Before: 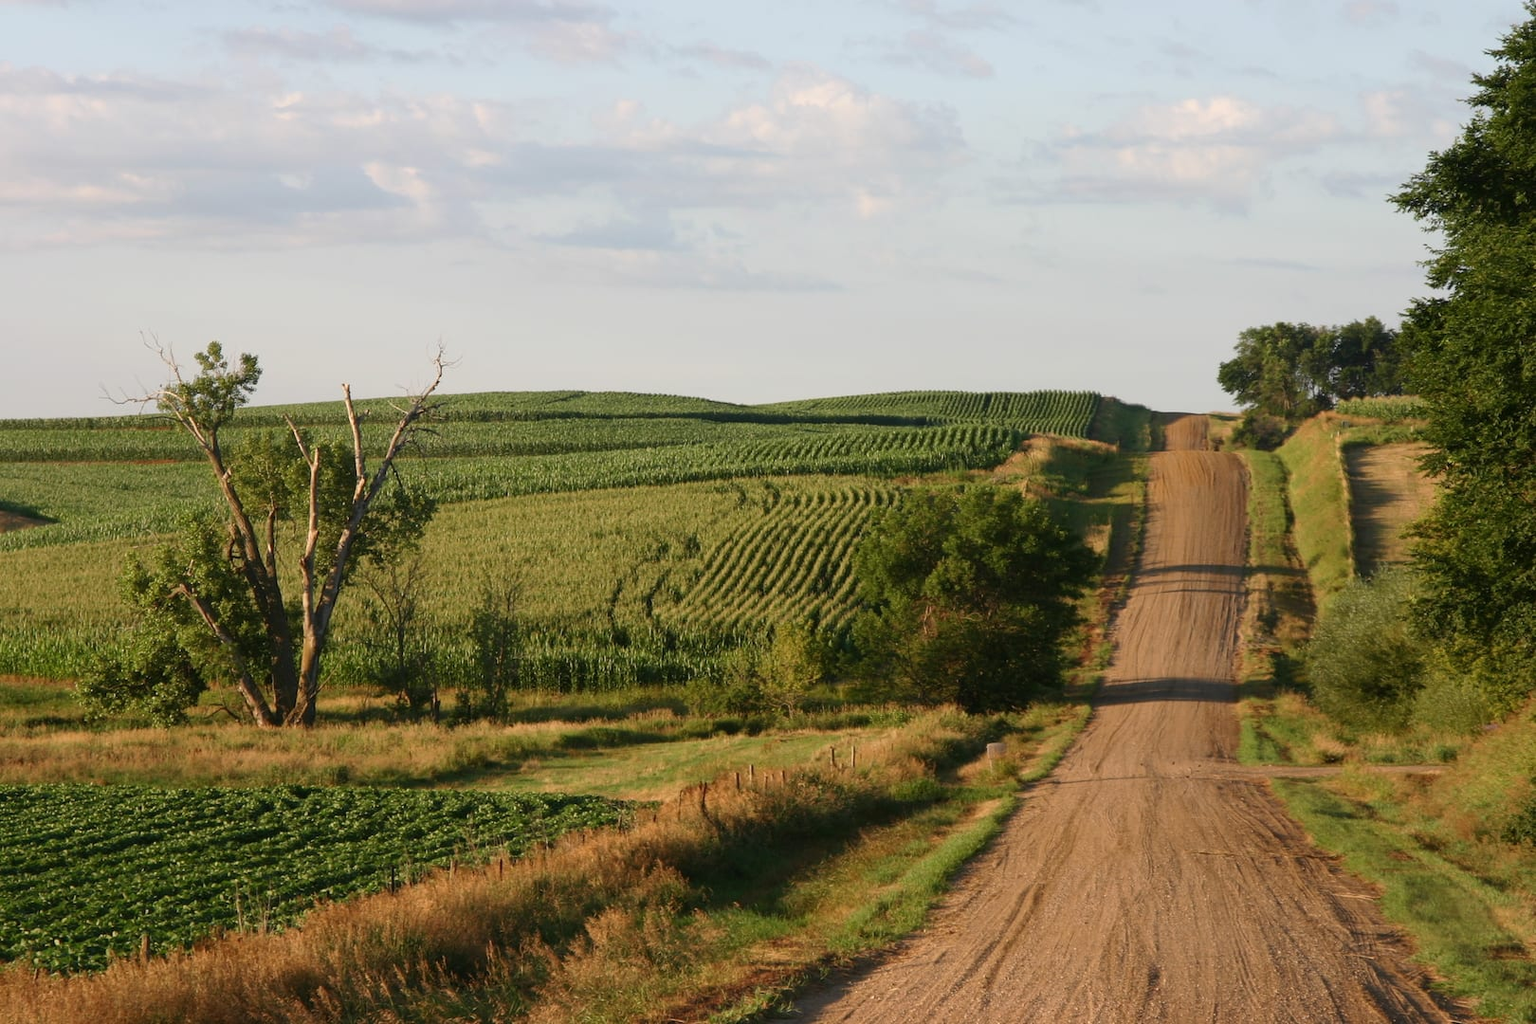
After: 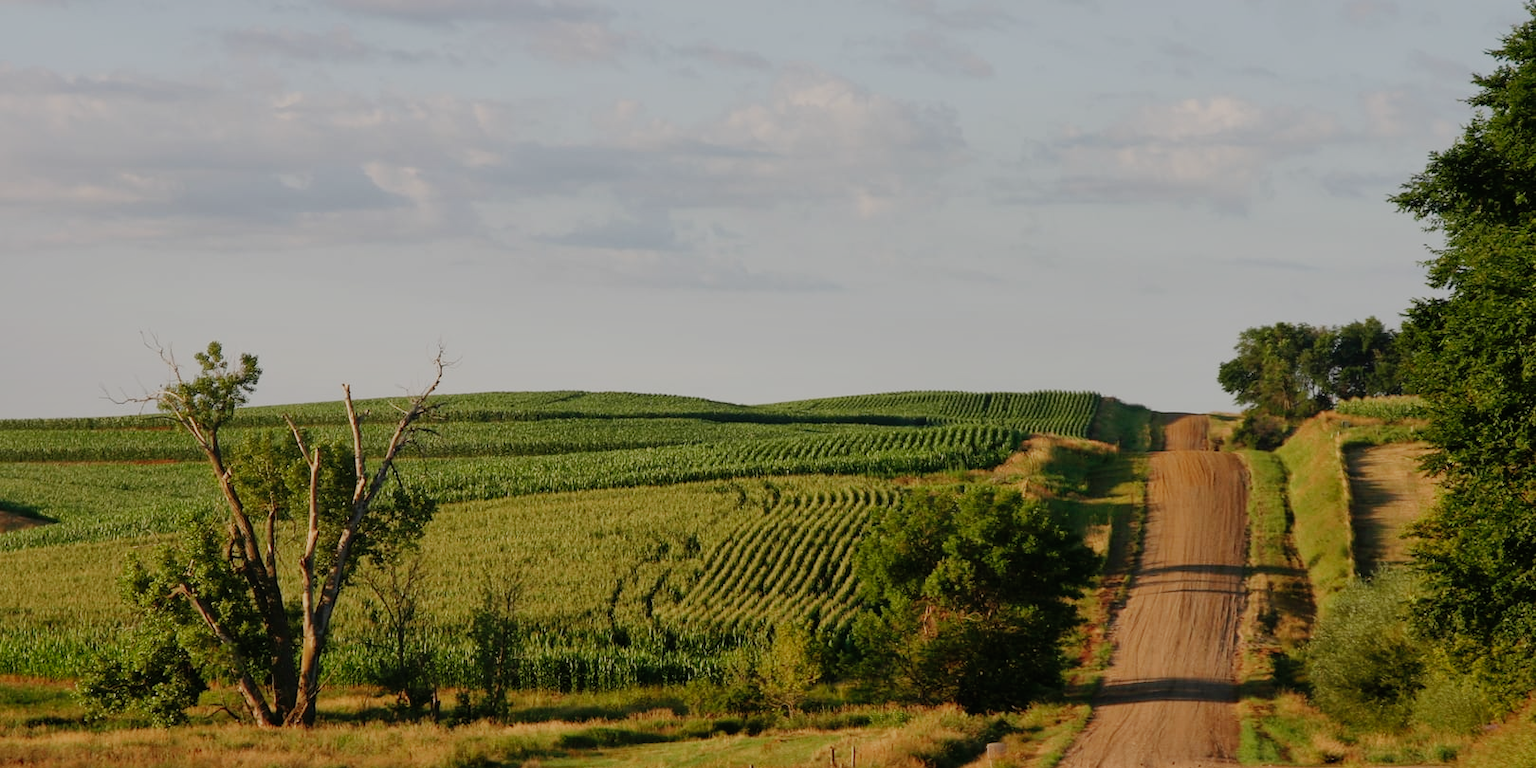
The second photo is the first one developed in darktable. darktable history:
crop: bottom 24.967%
shadows and highlights: on, module defaults
tone equalizer: -8 EV 0.25 EV, -7 EV 0.417 EV, -6 EV 0.417 EV, -5 EV 0.25 EV, -3 EV -0.25 EV, -2 EV -0.417 EV, -1 EV -0.417 EV, +0 EV -0.25 EV, edges refinement/feathering 500, mask exposure compensation -1.57 EV, preserve details guided filter
color balance: mode lift, gamma, gain (sRGB)
sigmoid: contrast 1.7, skew -0.2, preserve hue 0%, red attenuation 0.1, red rotation 0.035, green attenuation 0.1, green rotation -0.017, blue attenuation 0.15, blue rotation -0.052, base primaries Rec2020
